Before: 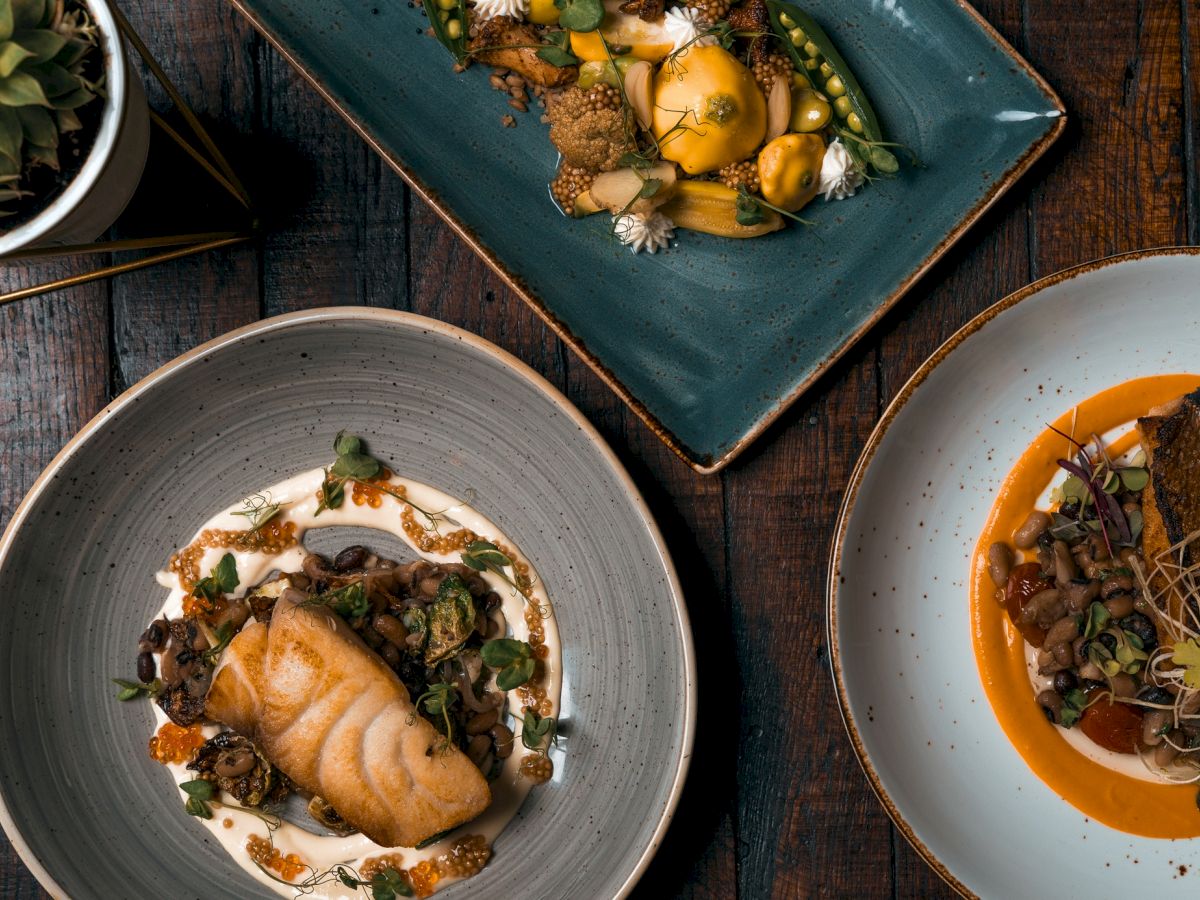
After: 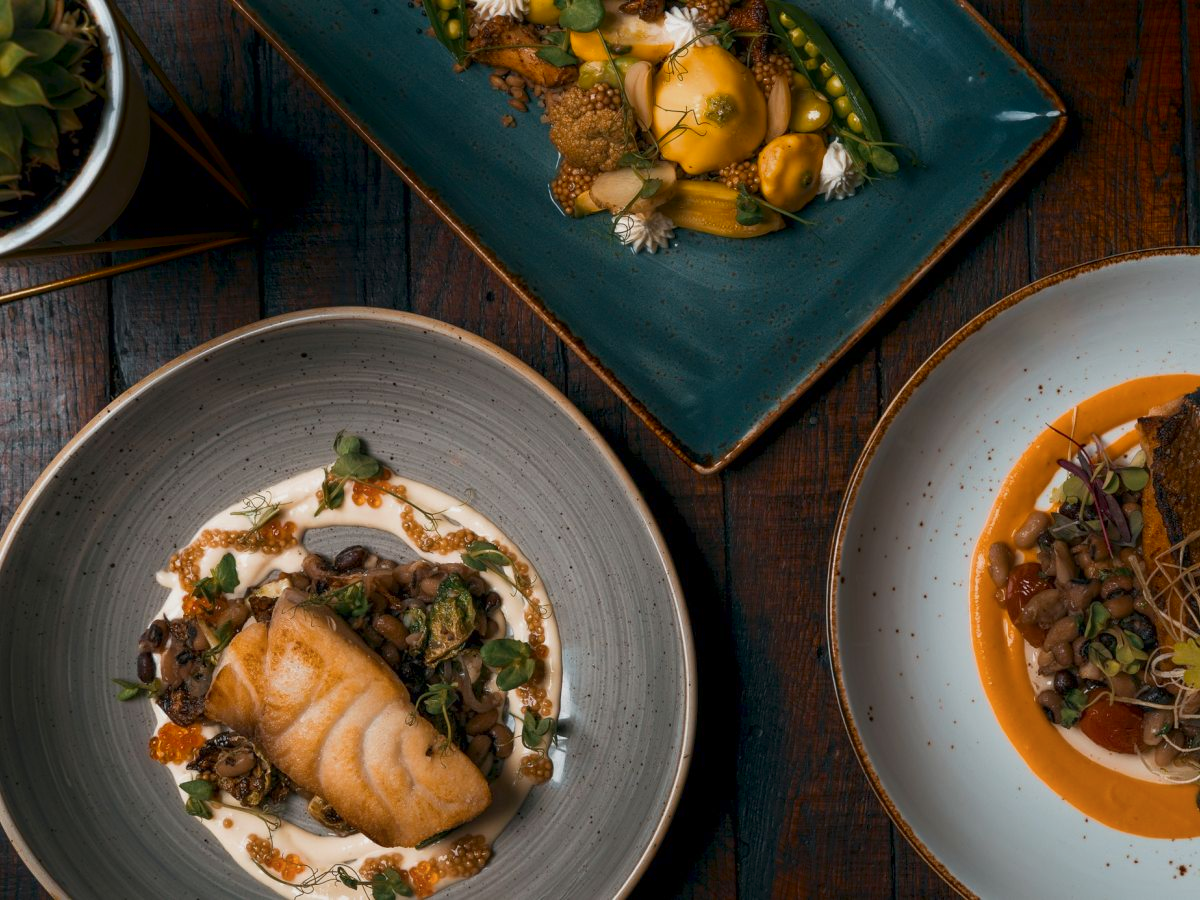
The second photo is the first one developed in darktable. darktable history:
shadows and highlights: shadows -70, highlights 35, soften with gaussian
color balance rgb: contrast -10%
